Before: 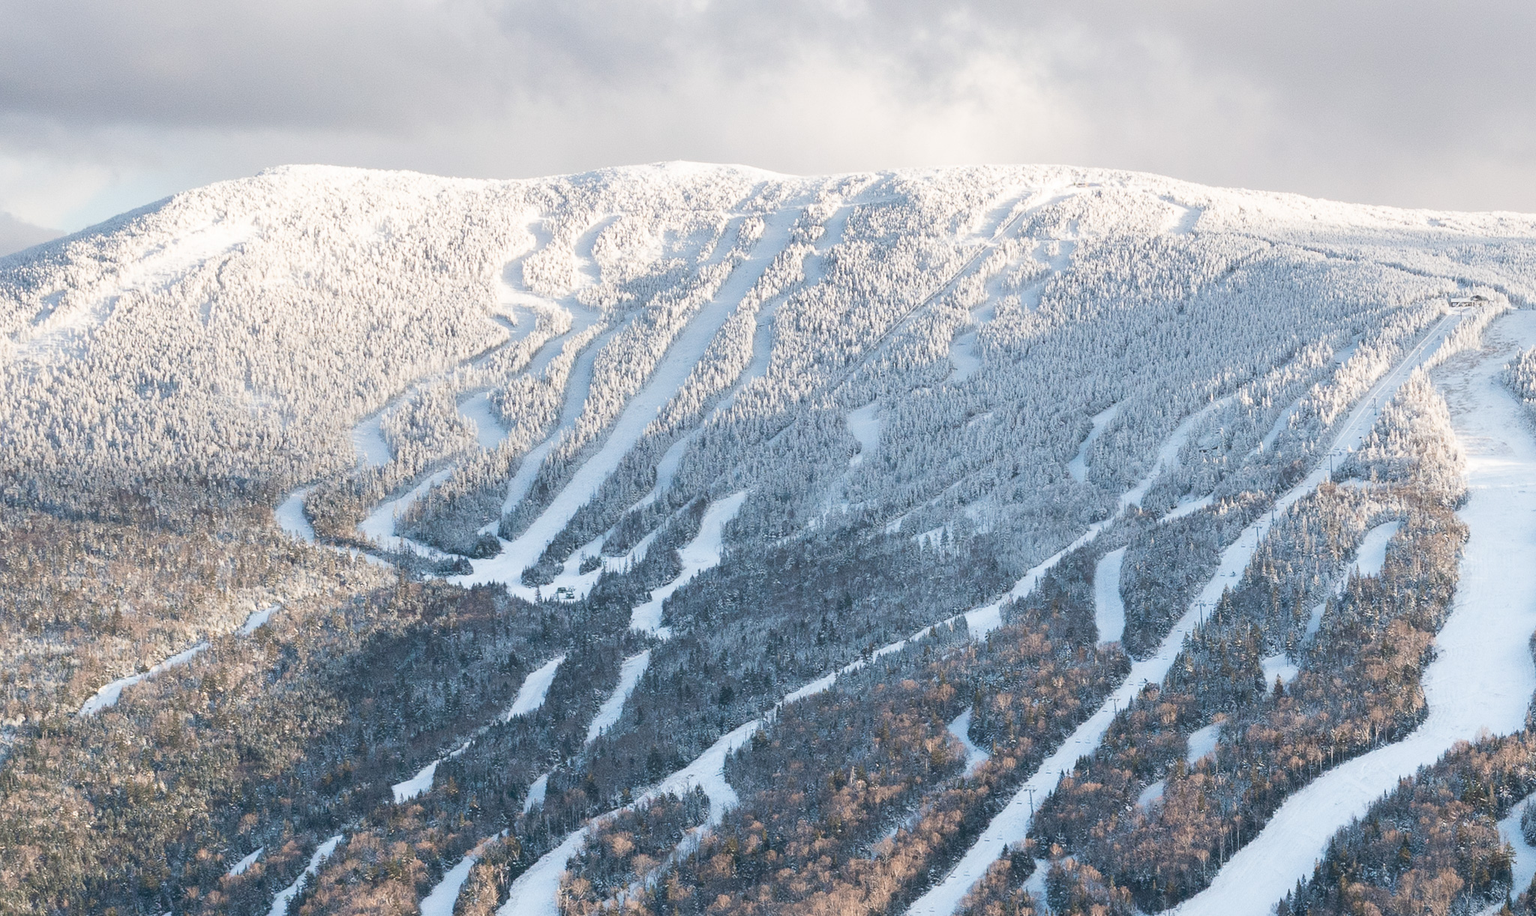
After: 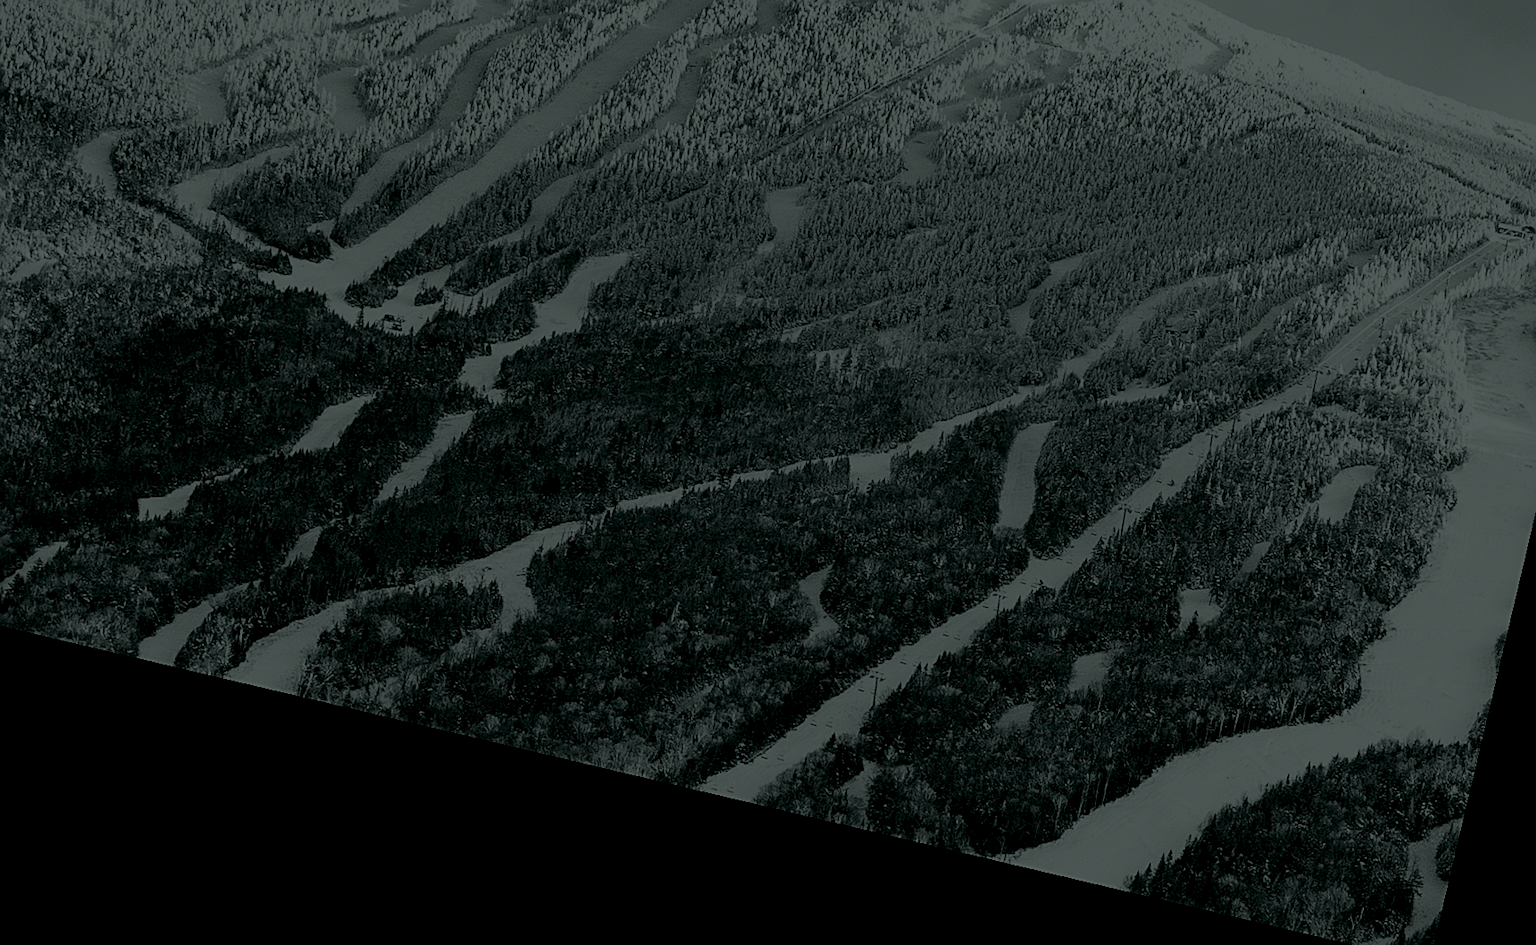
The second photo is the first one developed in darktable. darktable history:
rgb curve: curves: ch0 [(0, 0.186) (0.314, 0.284) (0.775, 0.708) (1, 1)], compensate middle gray true, preserve colors none
contrast brightness saturation: contrast 0.28
crop and rotate: left 17.299%, top 35.115%, right 7.015%, bottom 1.024%
sharpen: amount 0.6
rotate and perspective: rotation 13.27°, automatic cropping off
colorize: hue 90°, saturation 19%, lightness 1.59%, version 1
